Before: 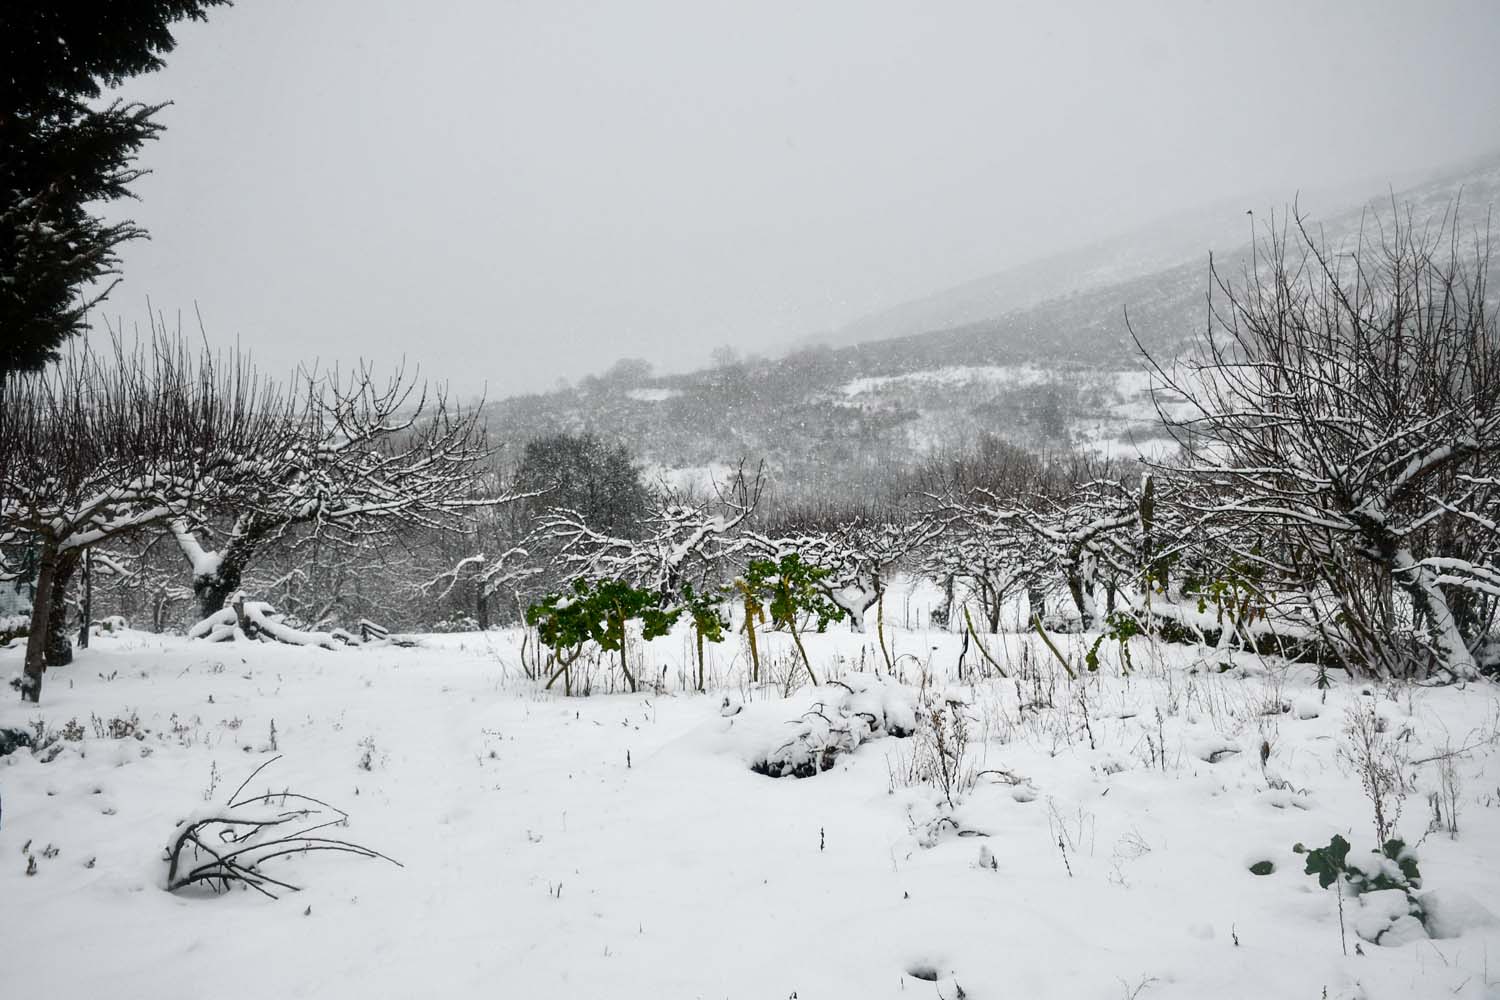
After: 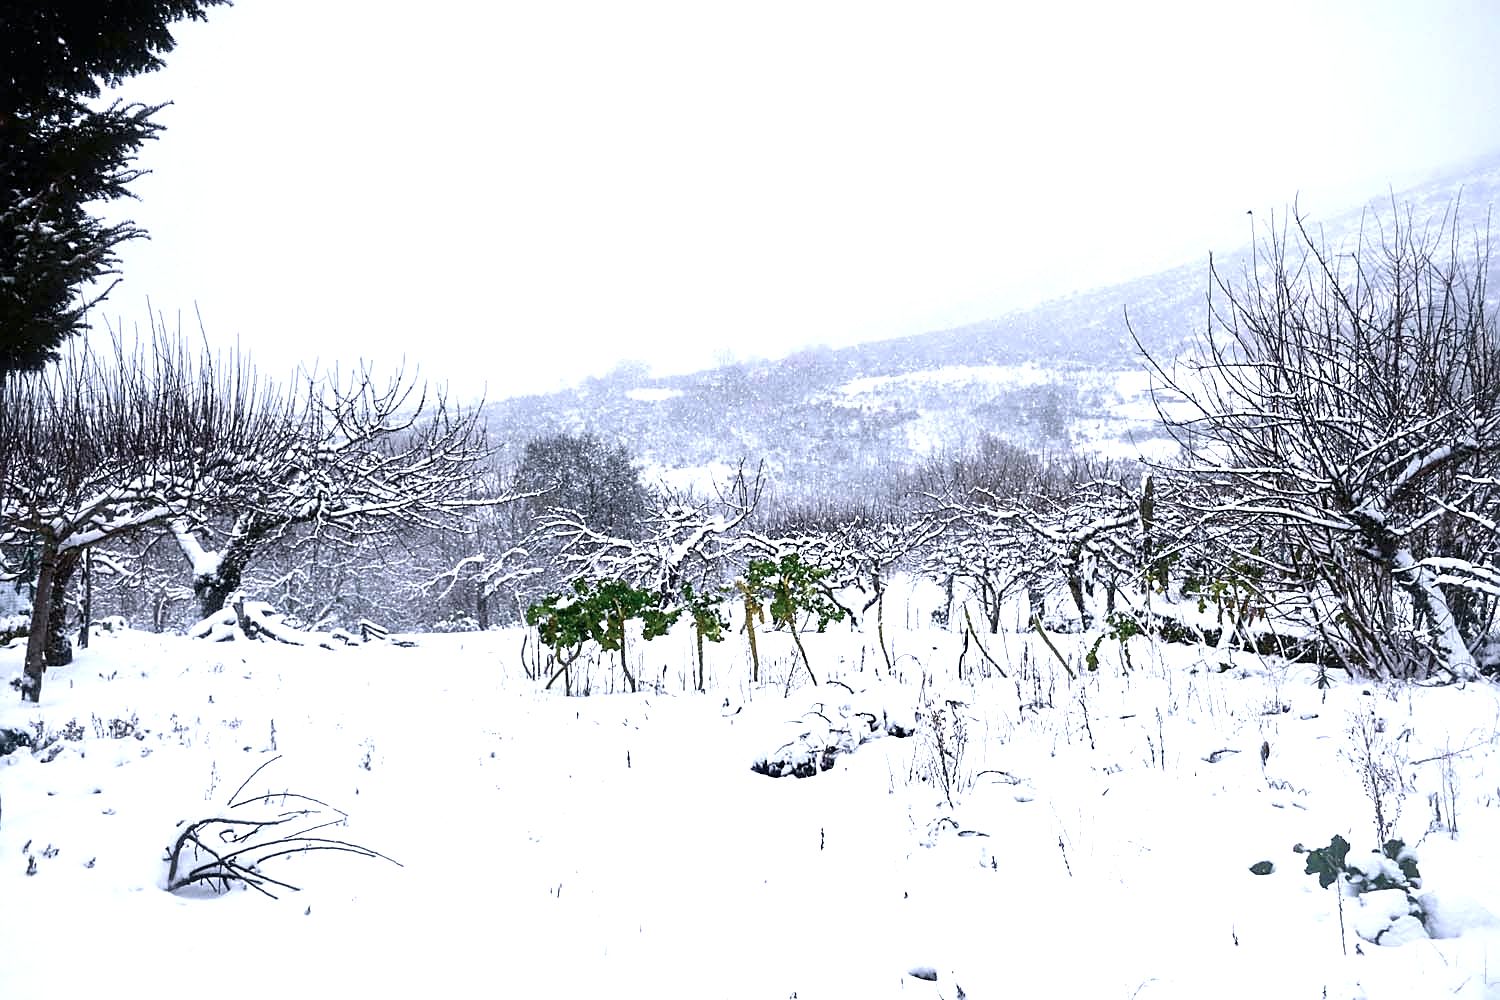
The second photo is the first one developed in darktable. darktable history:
sharpen: on, module defaults
color balance rgb: linear chroma grading › shadows -2.525%, linear chroma grading › highlights -14.601%, linear chroma grading › global chroma -9.531%, linear chroma grading › mid-tones -9.799%, perceptual saturation grading › global saturation -0.138%, global vibrance 14.265%
color calibration: illuminant as shot in camera, x 0.379, y 0.396, temperature 4128.47 K
exposure: black level correction 0, exposure 1.001 EV, compensate highlight preservation false
